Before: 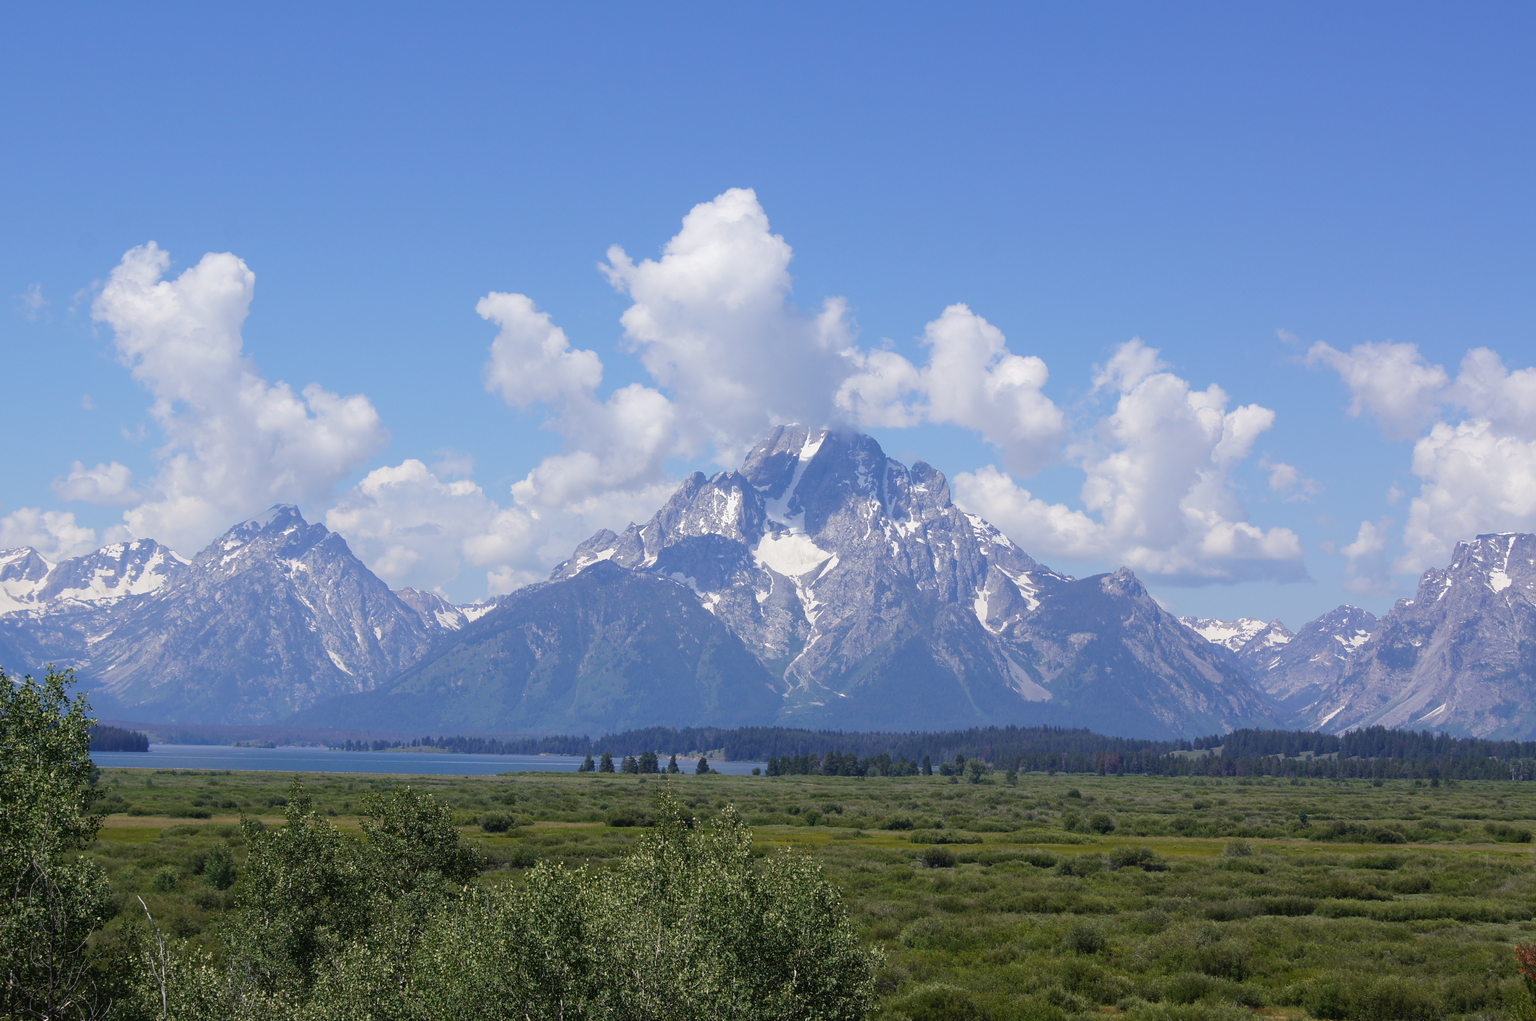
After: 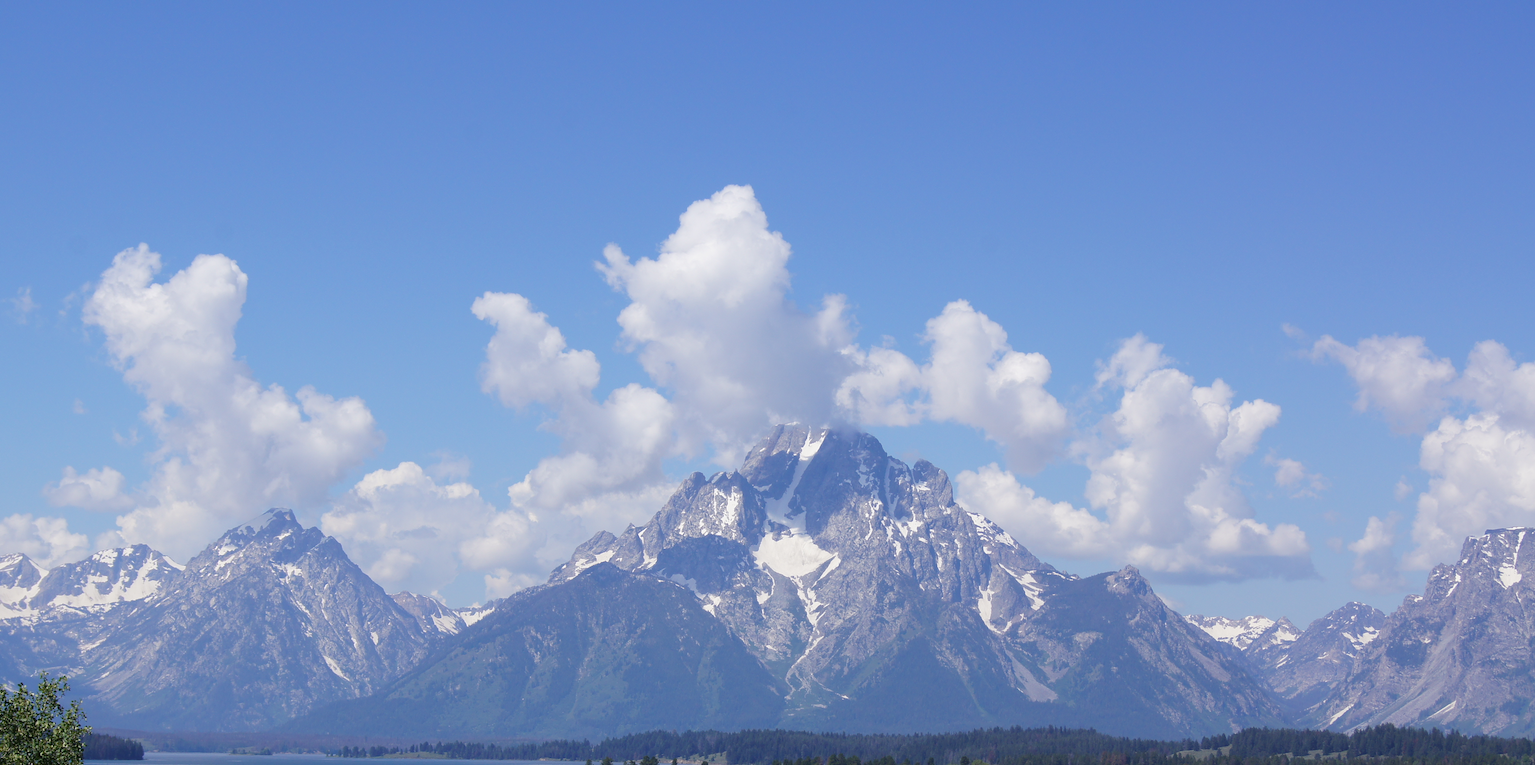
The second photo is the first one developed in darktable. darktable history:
rotate and perspective: rotation -0.45°, automatic cropping original format, crop left 0.008, crop right 0.992, crop top 0.012, crop bottom 0.988
crop: bottom 24.988%
color zones: curves: ch1 [(0.077, 0.436) (0.25, 0.5) (0.75, 0.5)]
